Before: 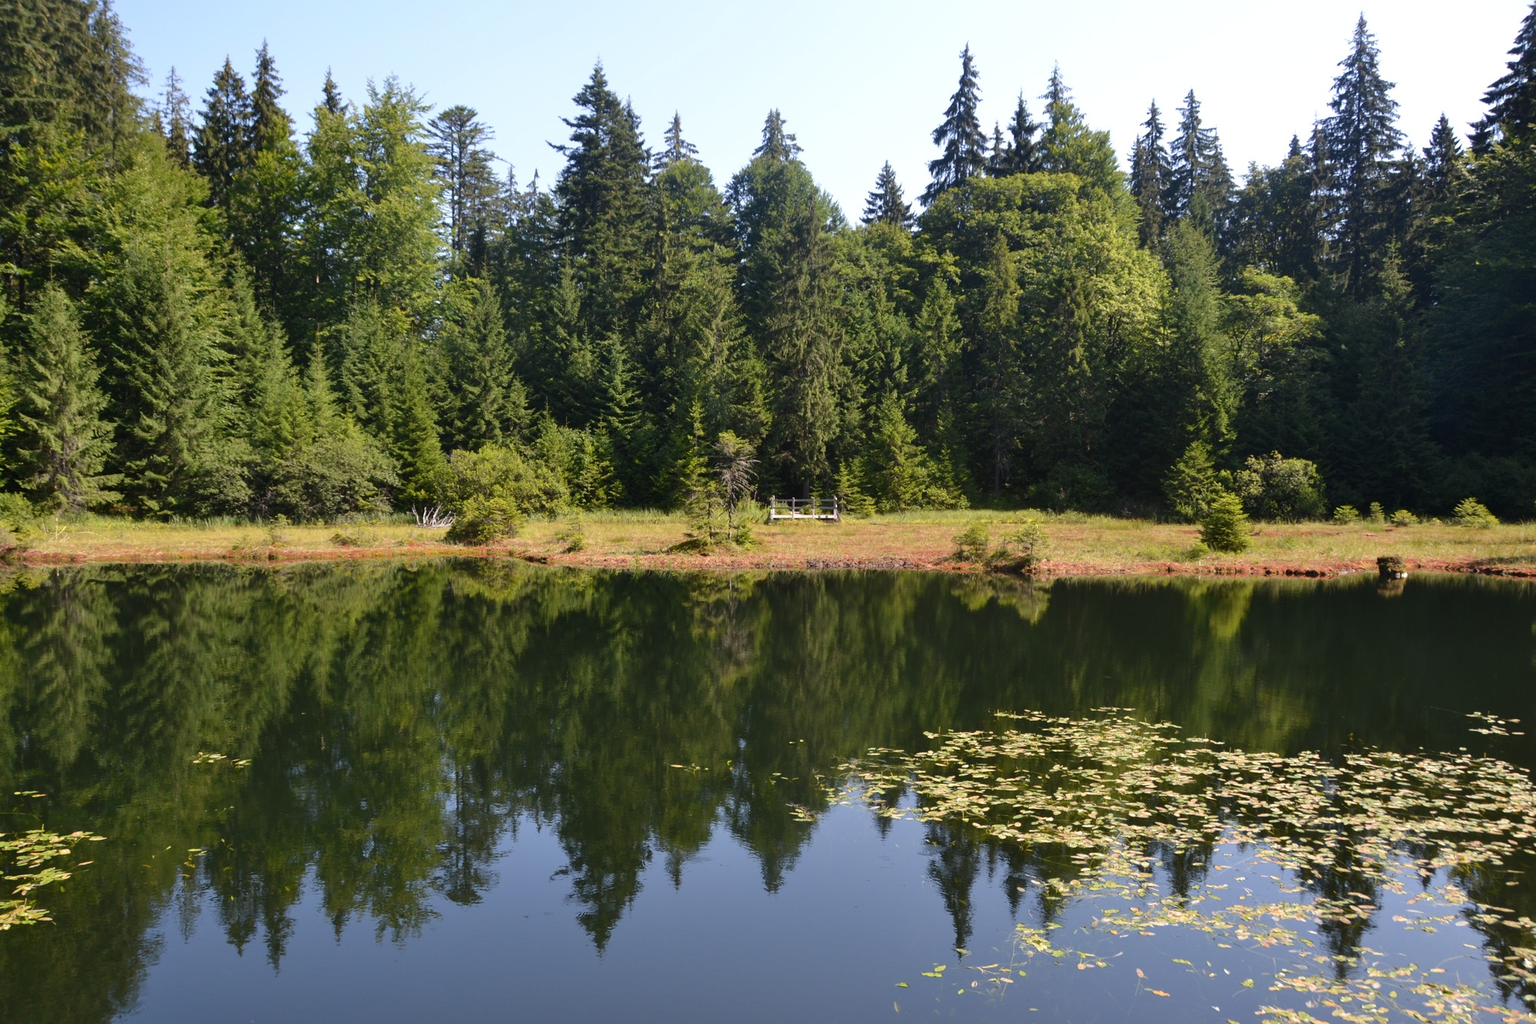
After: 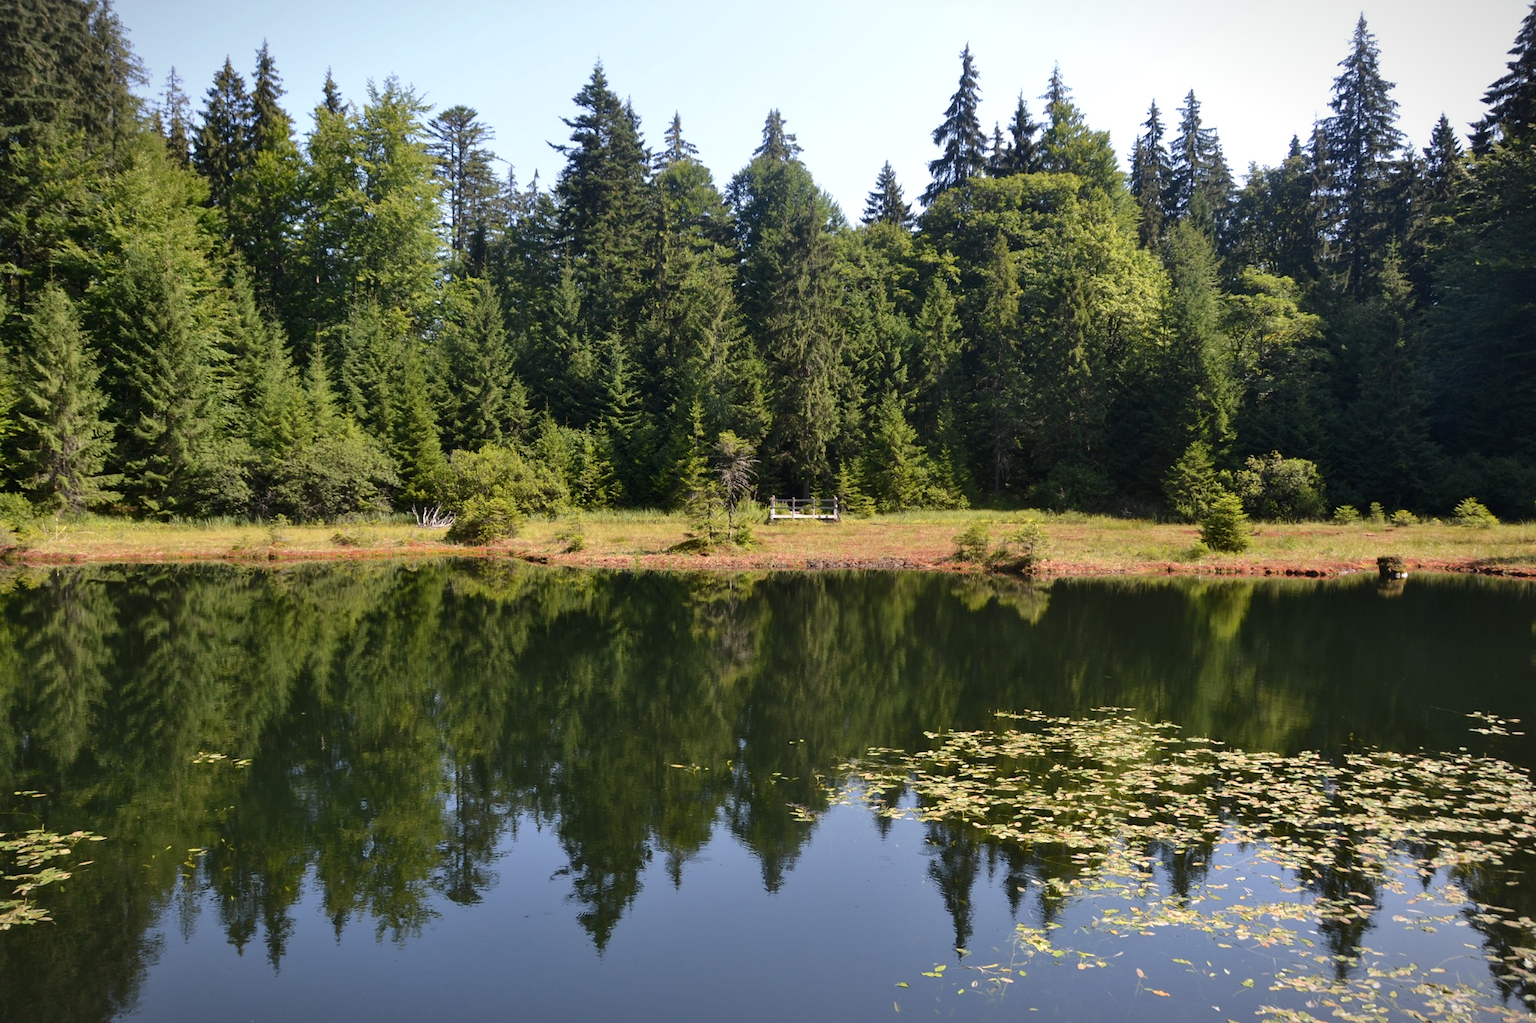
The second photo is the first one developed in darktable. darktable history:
local contrast: mode bilateral grid, contrast 20, coarseness 50, detail 120%, midtone range 0.2
vignetting: fall-off start 100%, fall-off radius 64.94%, automatic ratio true, unbound false
